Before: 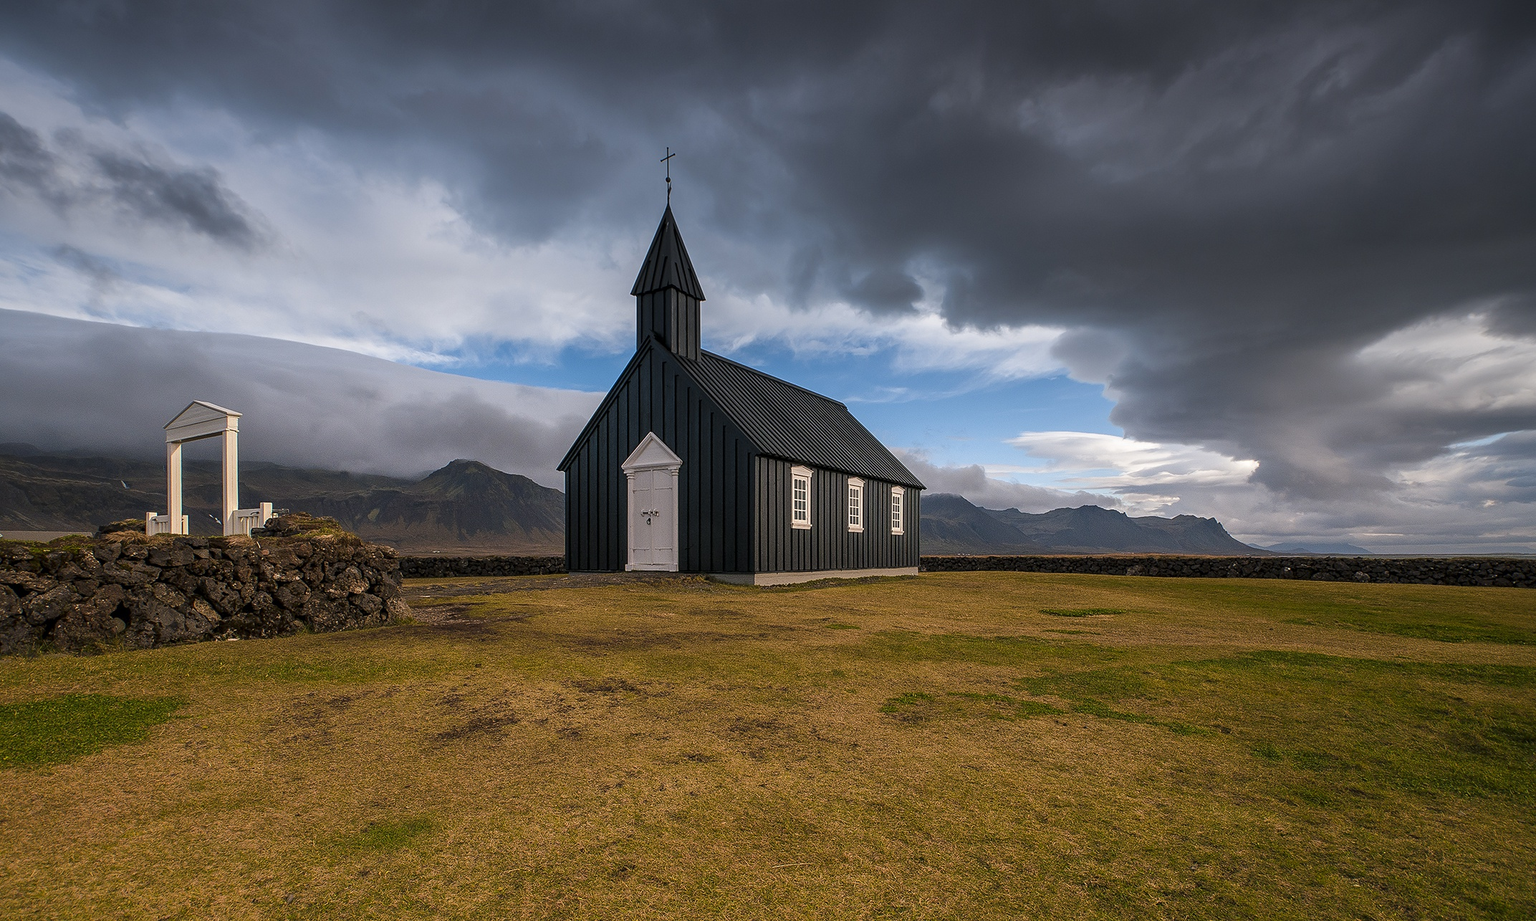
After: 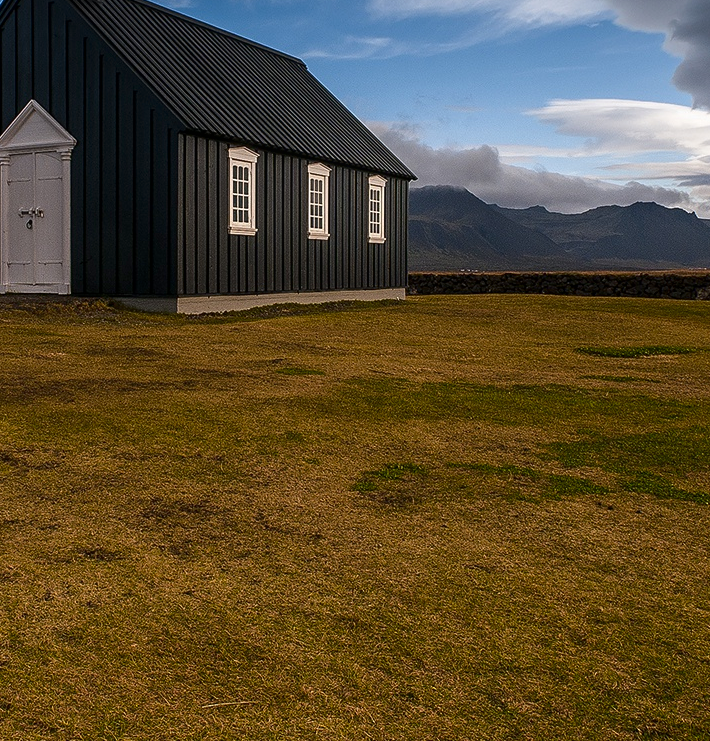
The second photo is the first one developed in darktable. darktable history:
shadows and highlights: shadows -23.08, highlights 46.15, soften with gaussian
contrast brightness saturation: contrast 0.07, brightness -0.13, saturation 0.06
crop: left 40.878%, top 39.176%, right 25.993%, bottom 3.081%
bloom: size 9%, threshold 100%, strength 7%
